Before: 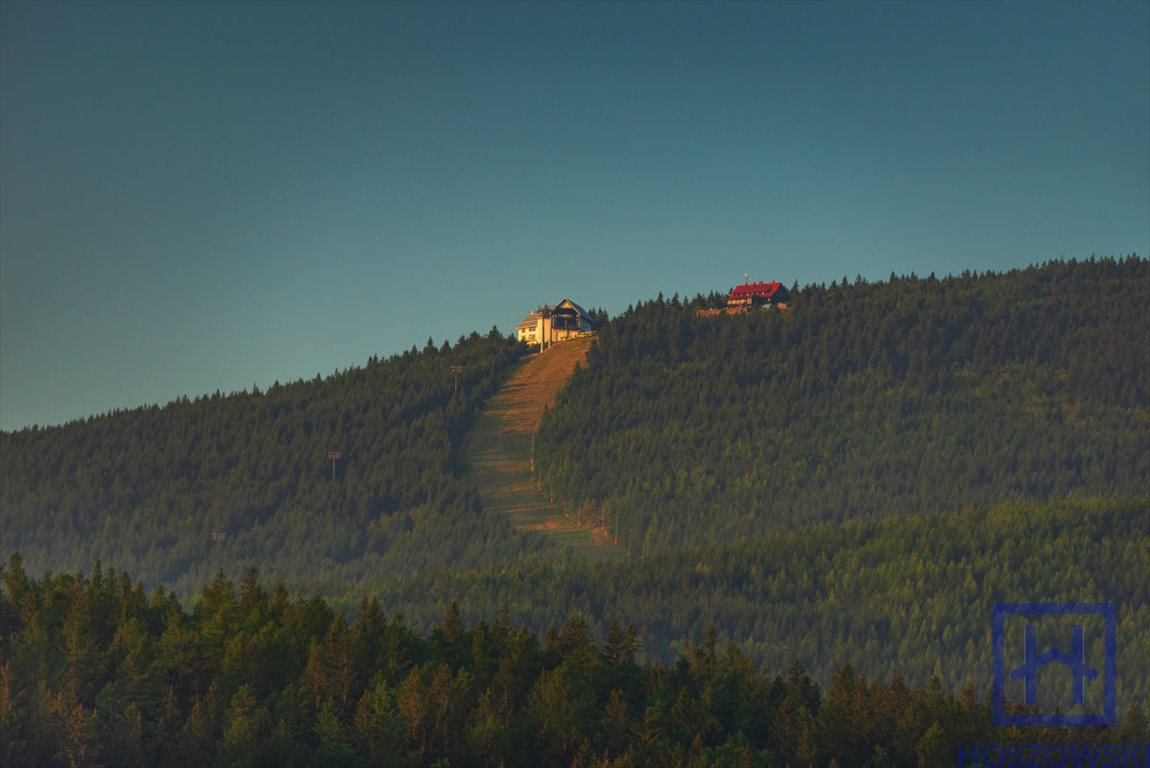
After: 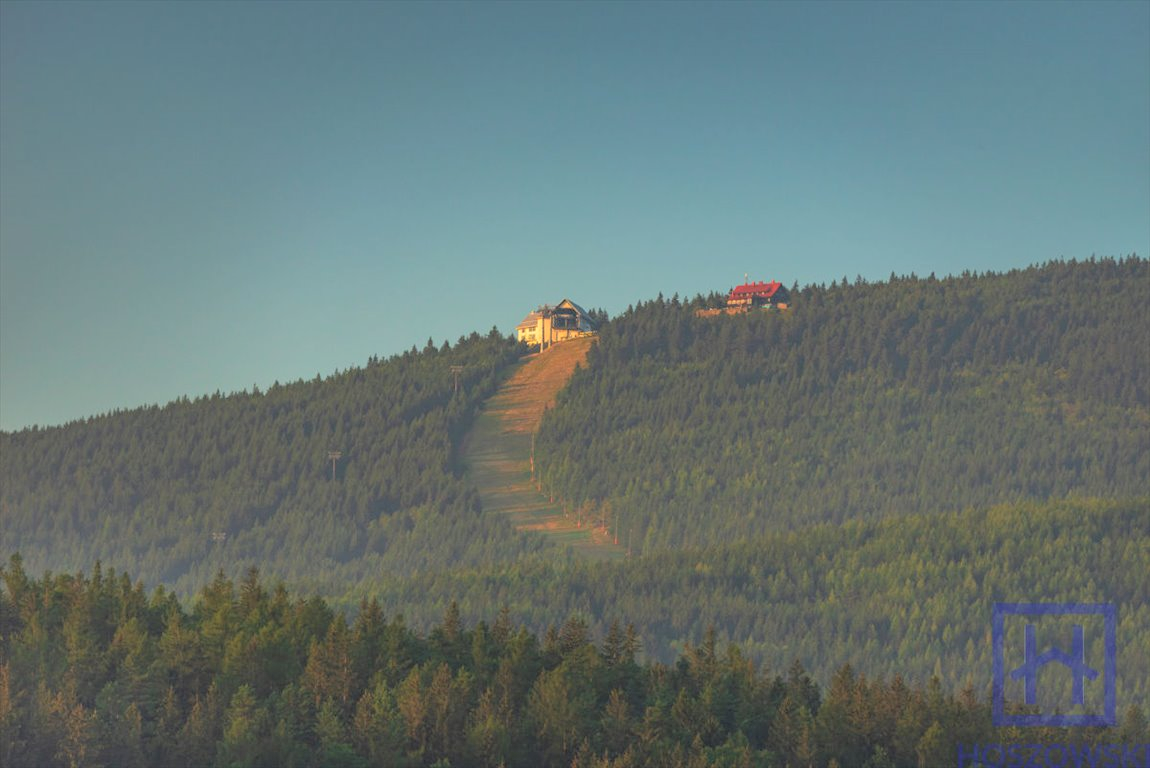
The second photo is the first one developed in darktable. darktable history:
contrast brightness saturation: brightness 0.284
